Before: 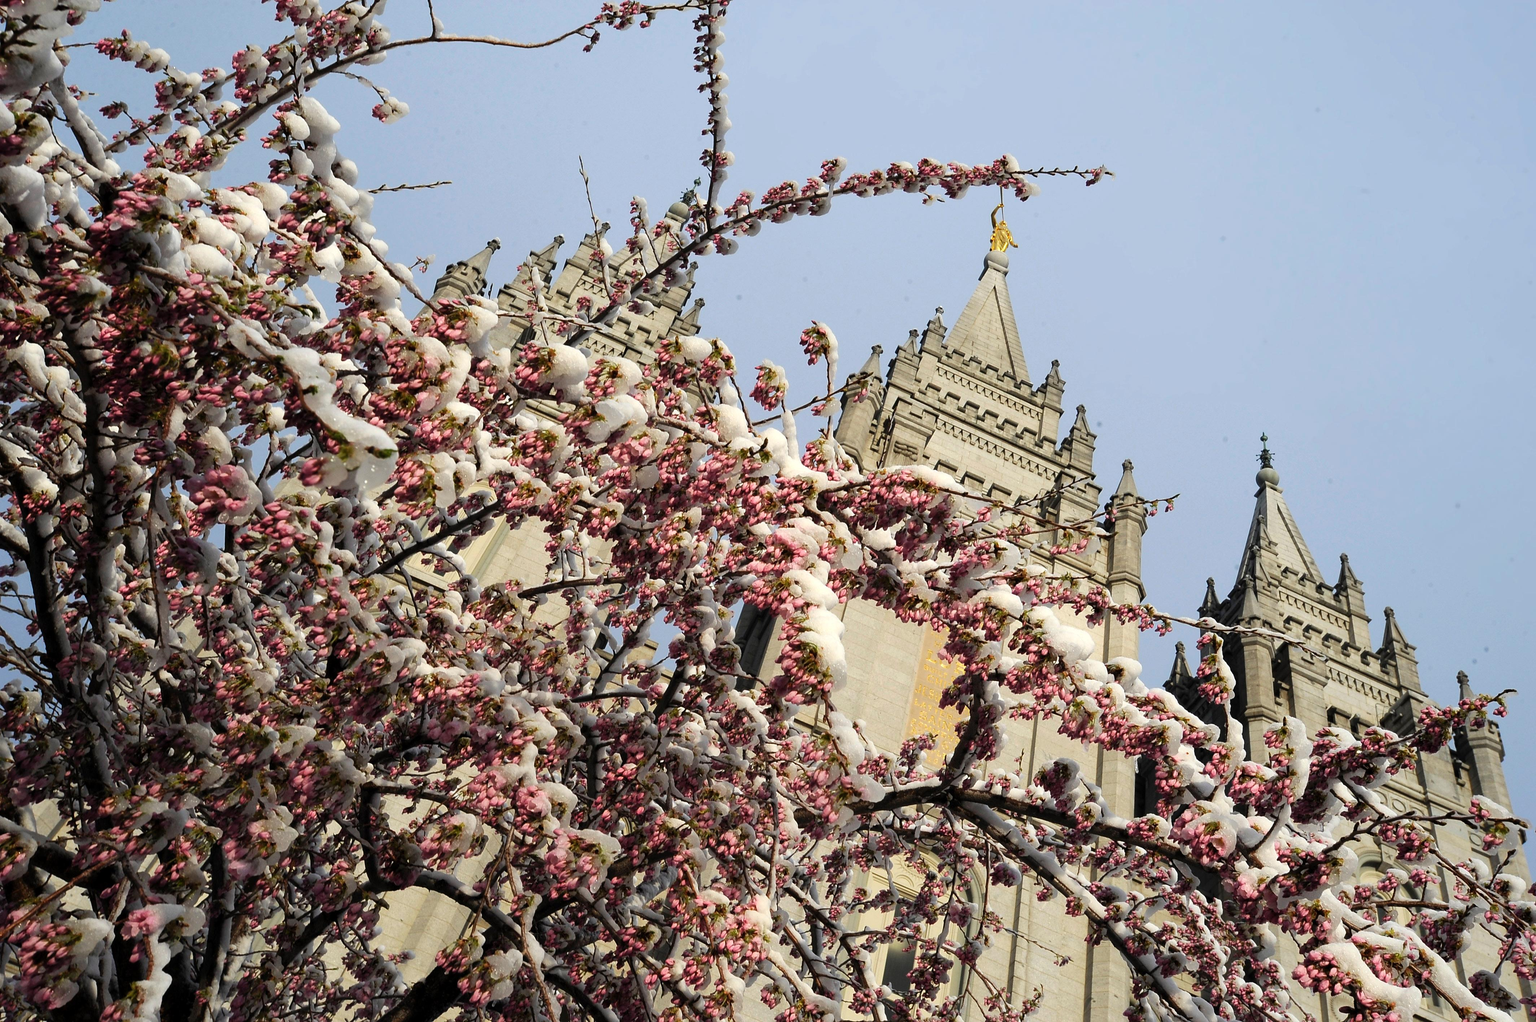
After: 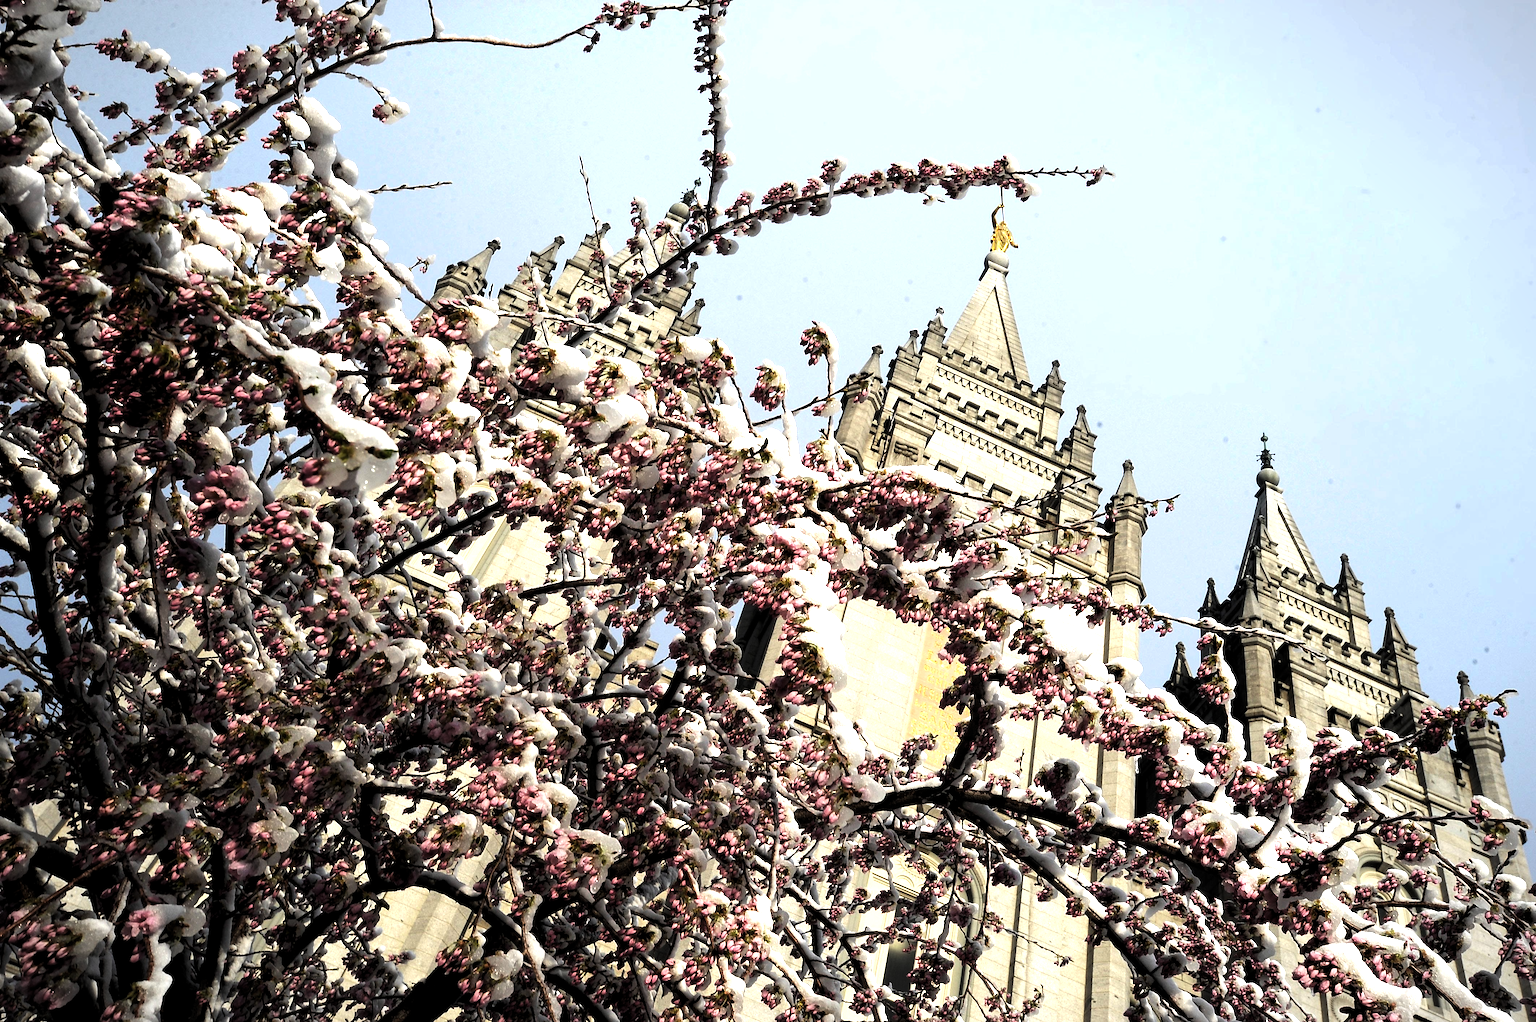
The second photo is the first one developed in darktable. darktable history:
contrast brightness saturation: saturation -0.052
levels: levels [0.044, 0.475, 0.791]
vignetting: fall-off start 100.51%, fall-off radius 64.96%, automatic ratio true
